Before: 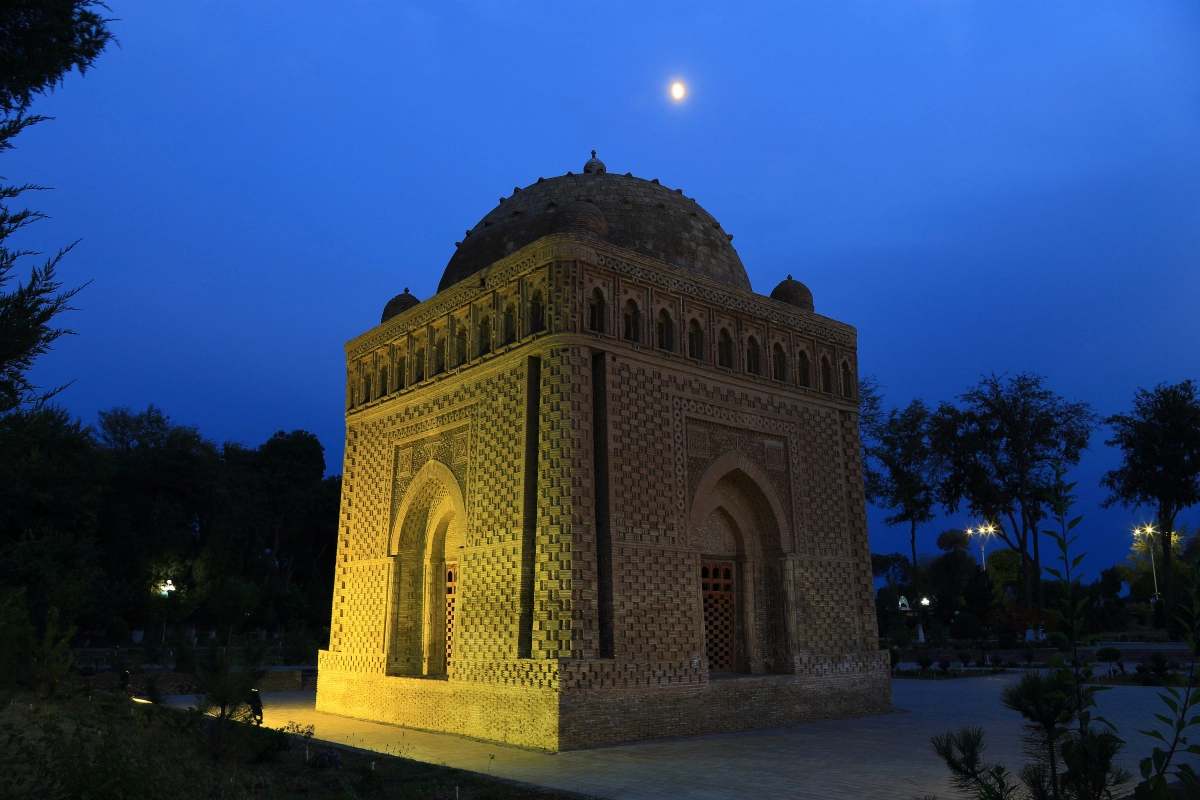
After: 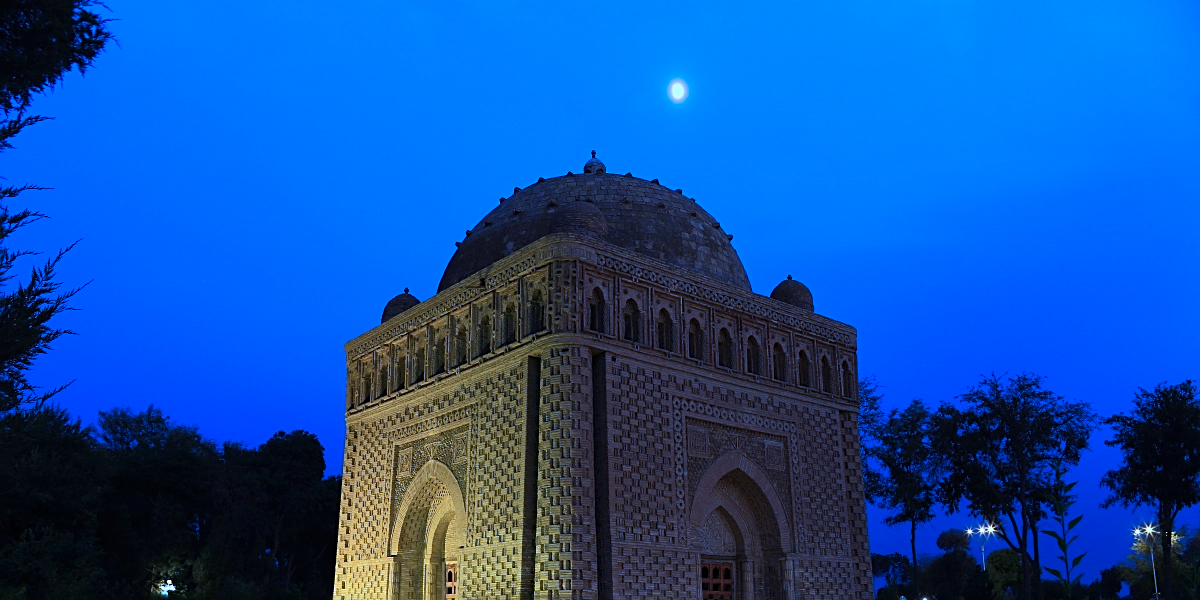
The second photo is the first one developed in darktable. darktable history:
crop: bottom 24.988%
sharpen: on, module defaults
white balance: red 0.98, blue 1.61
color correction: highlights a* -9.73, highlights b* -21.22
